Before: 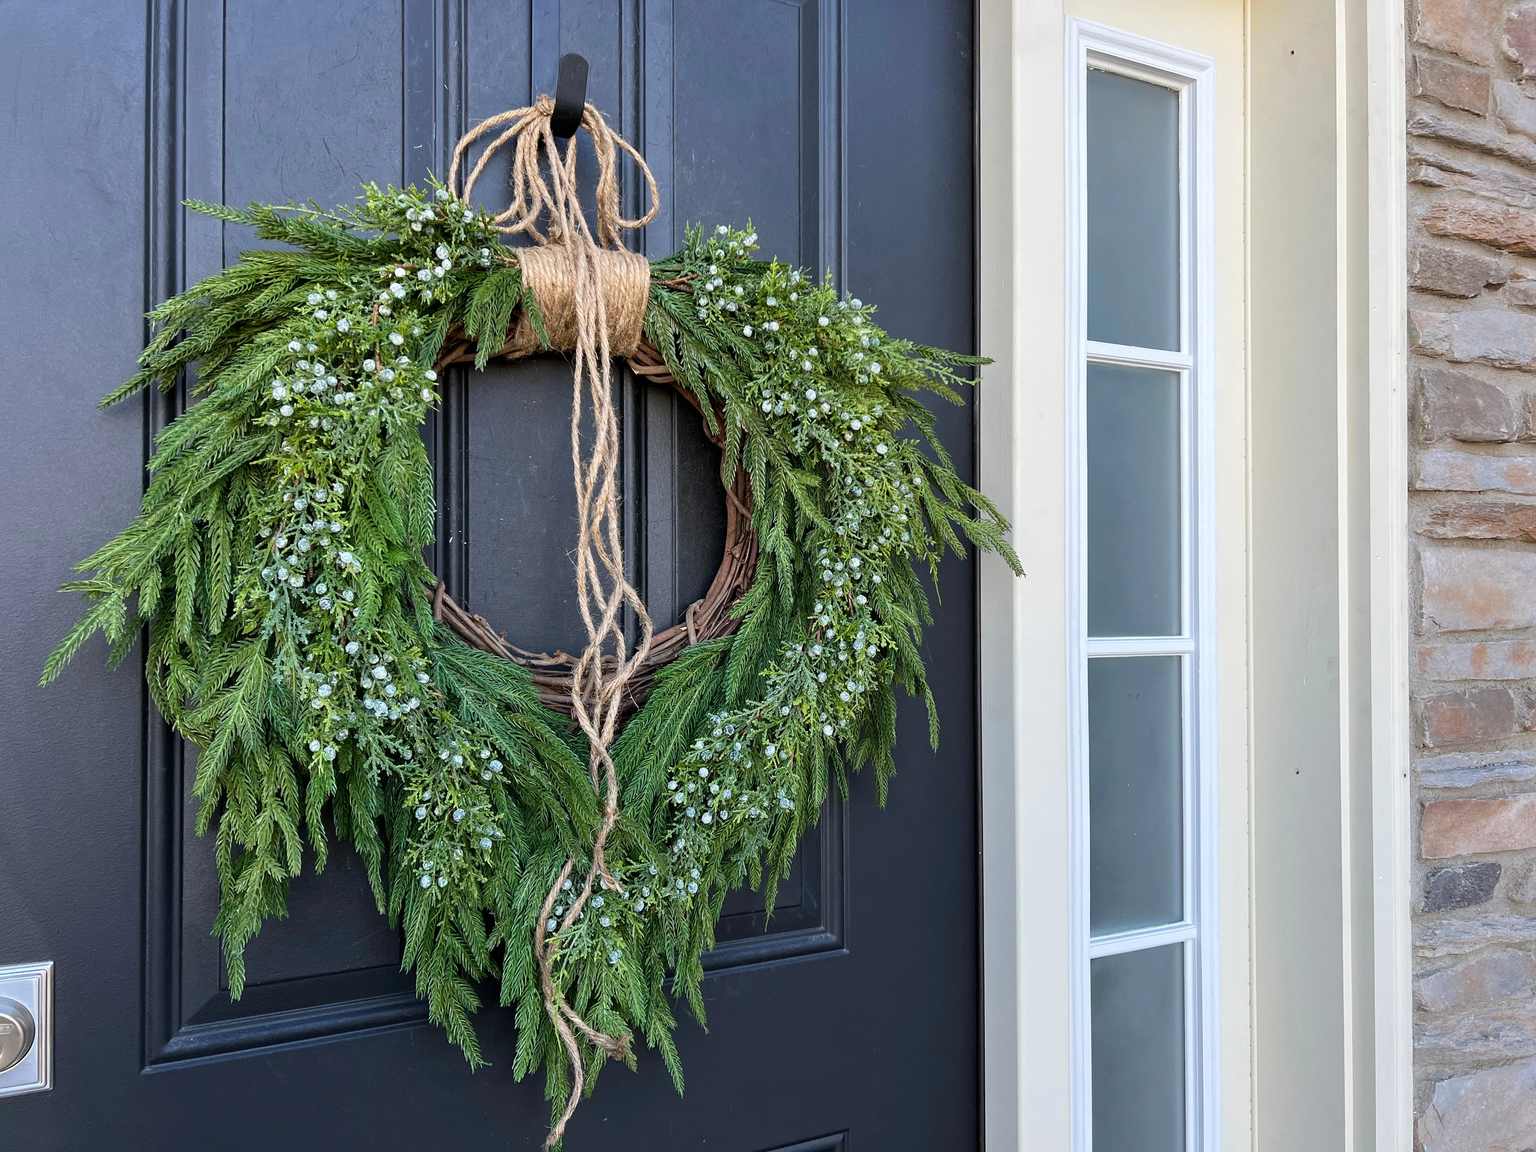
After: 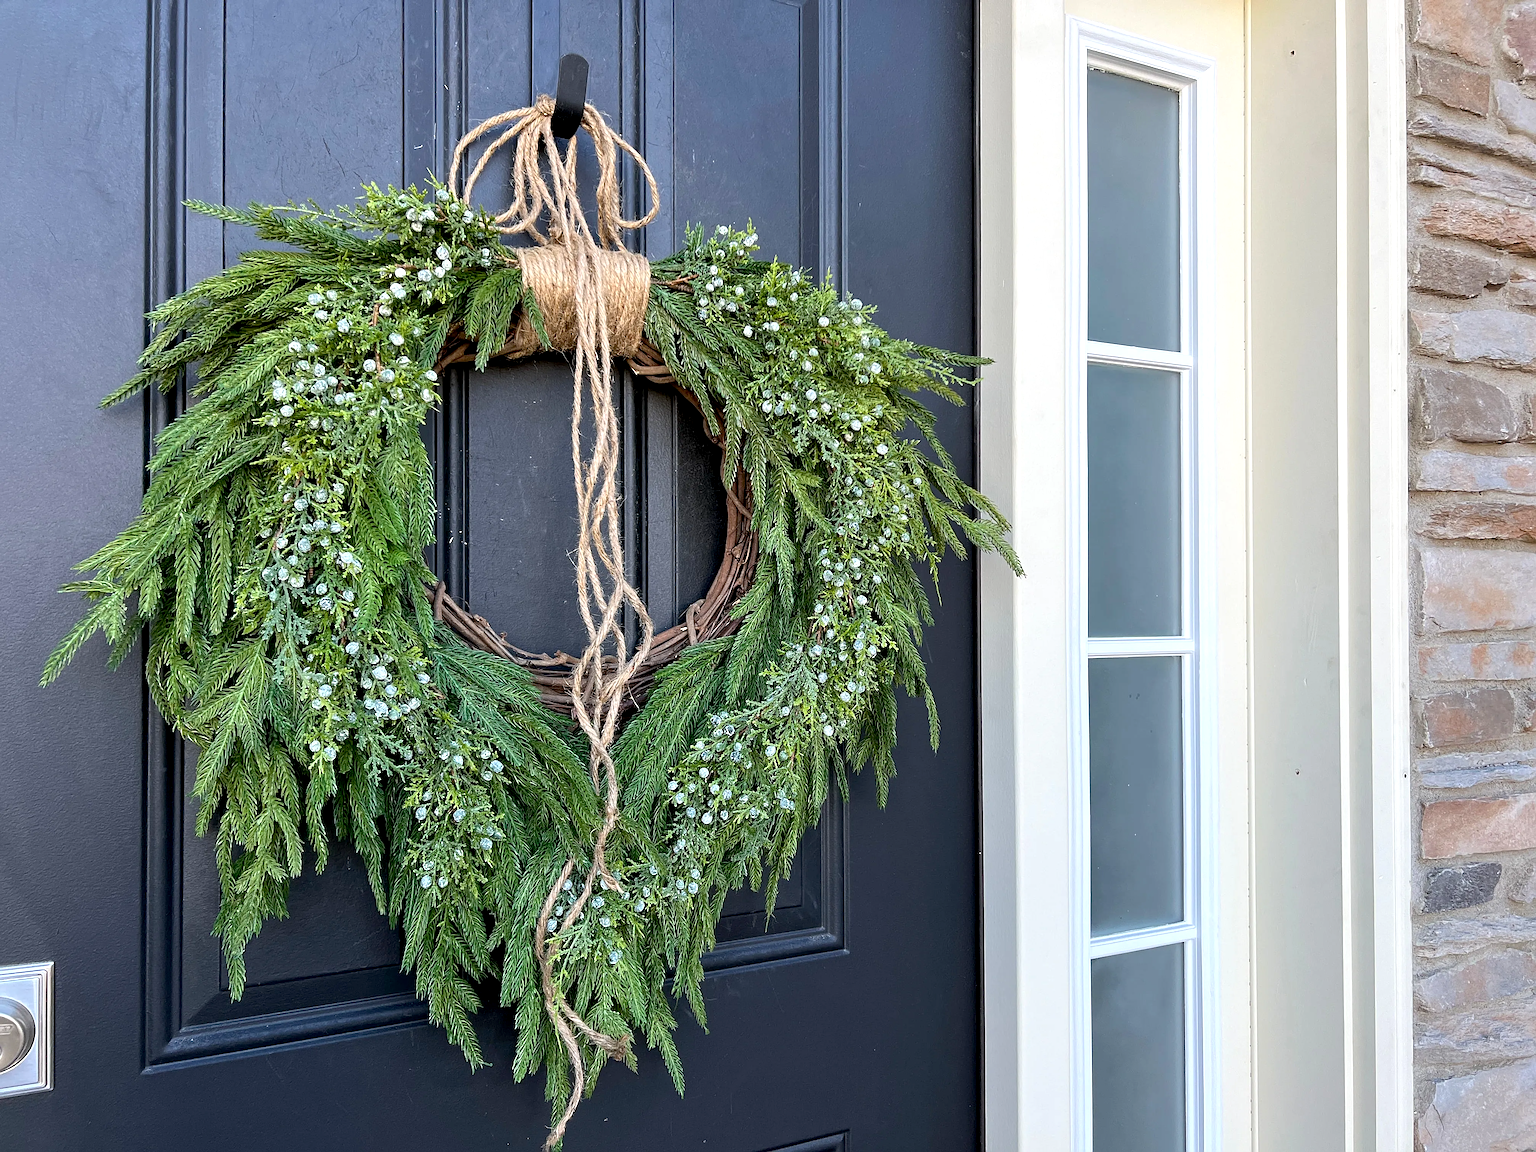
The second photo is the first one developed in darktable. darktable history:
sharpen: on, module defaults
exposure: black level correction 0.005, exposure 0.286 EV, compensate highlight preservation false
